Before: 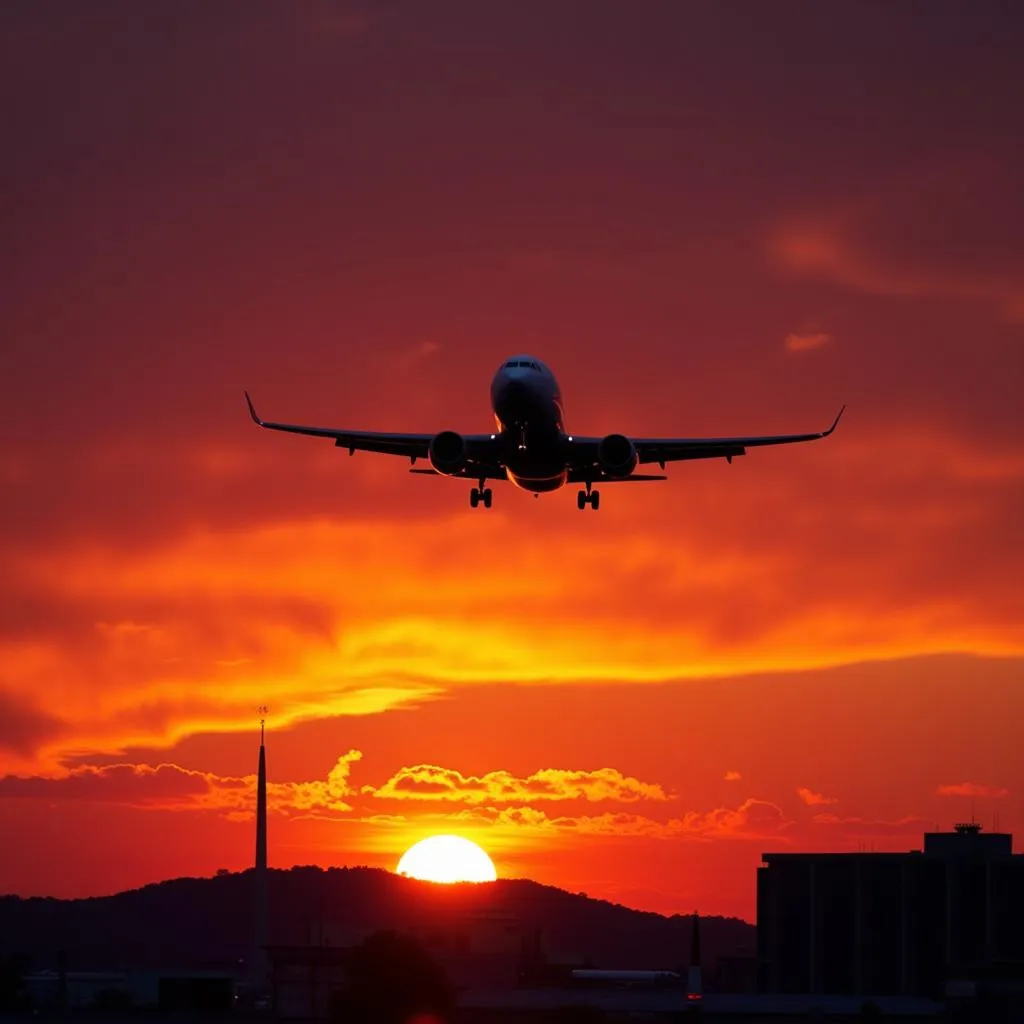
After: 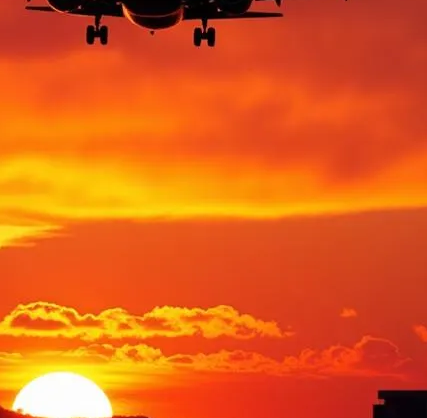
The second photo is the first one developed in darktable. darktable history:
crop: left 37.585%, top 45.303%, right 20.705%, bottom 13.797%
